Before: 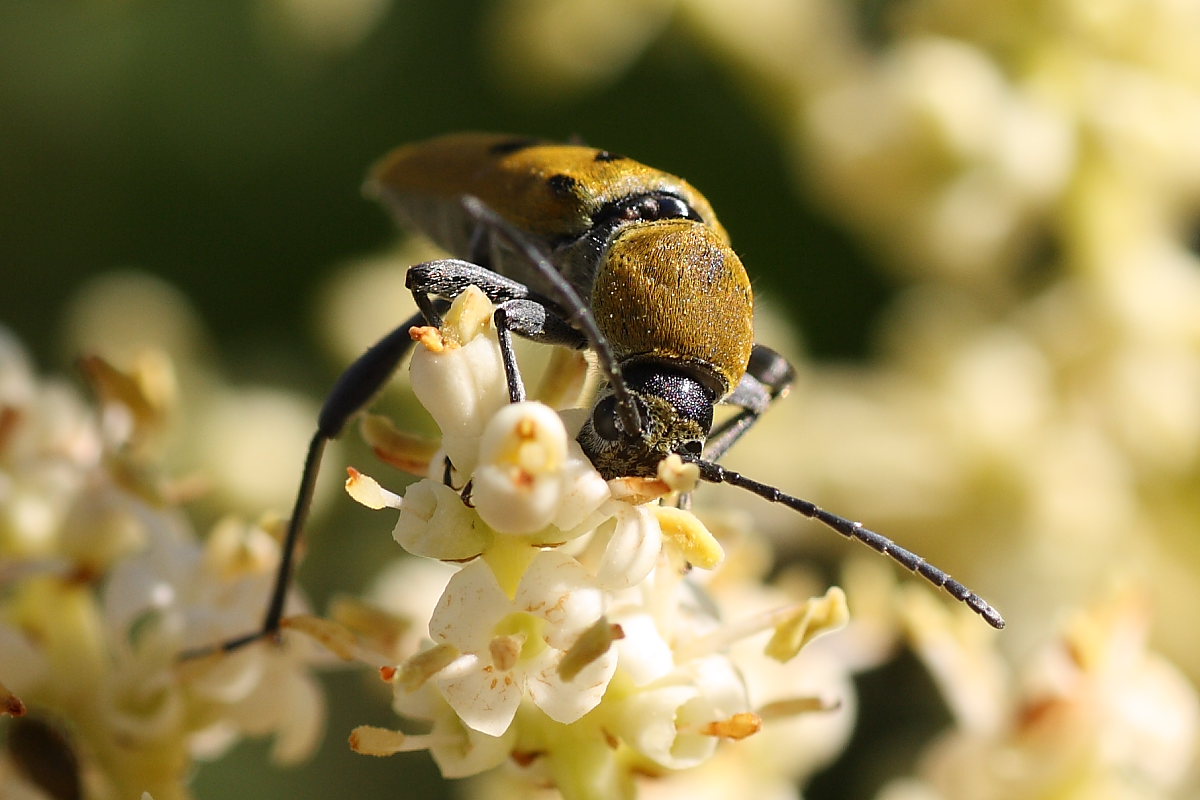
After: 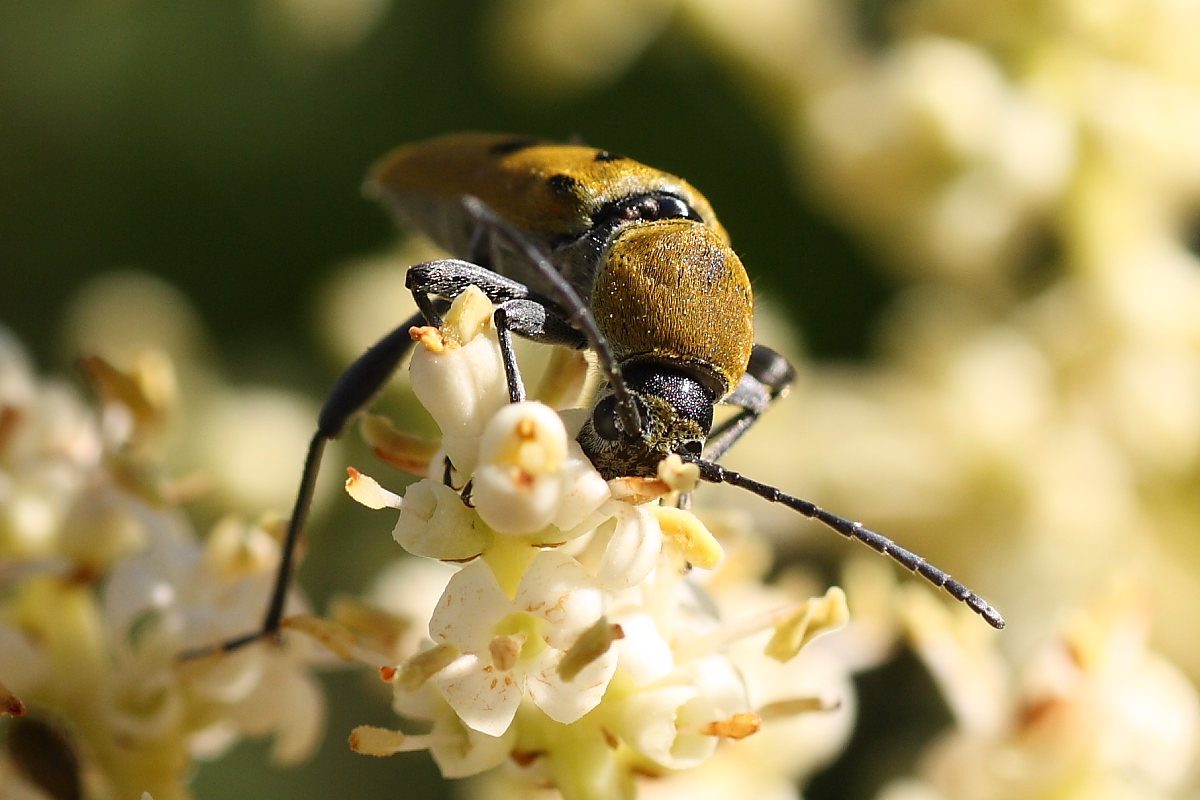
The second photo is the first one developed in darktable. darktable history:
exposure: compensate exposure bias true, compensate highlight preservation false
shadows and highlights: shadows 1.87, highlights 39.69
